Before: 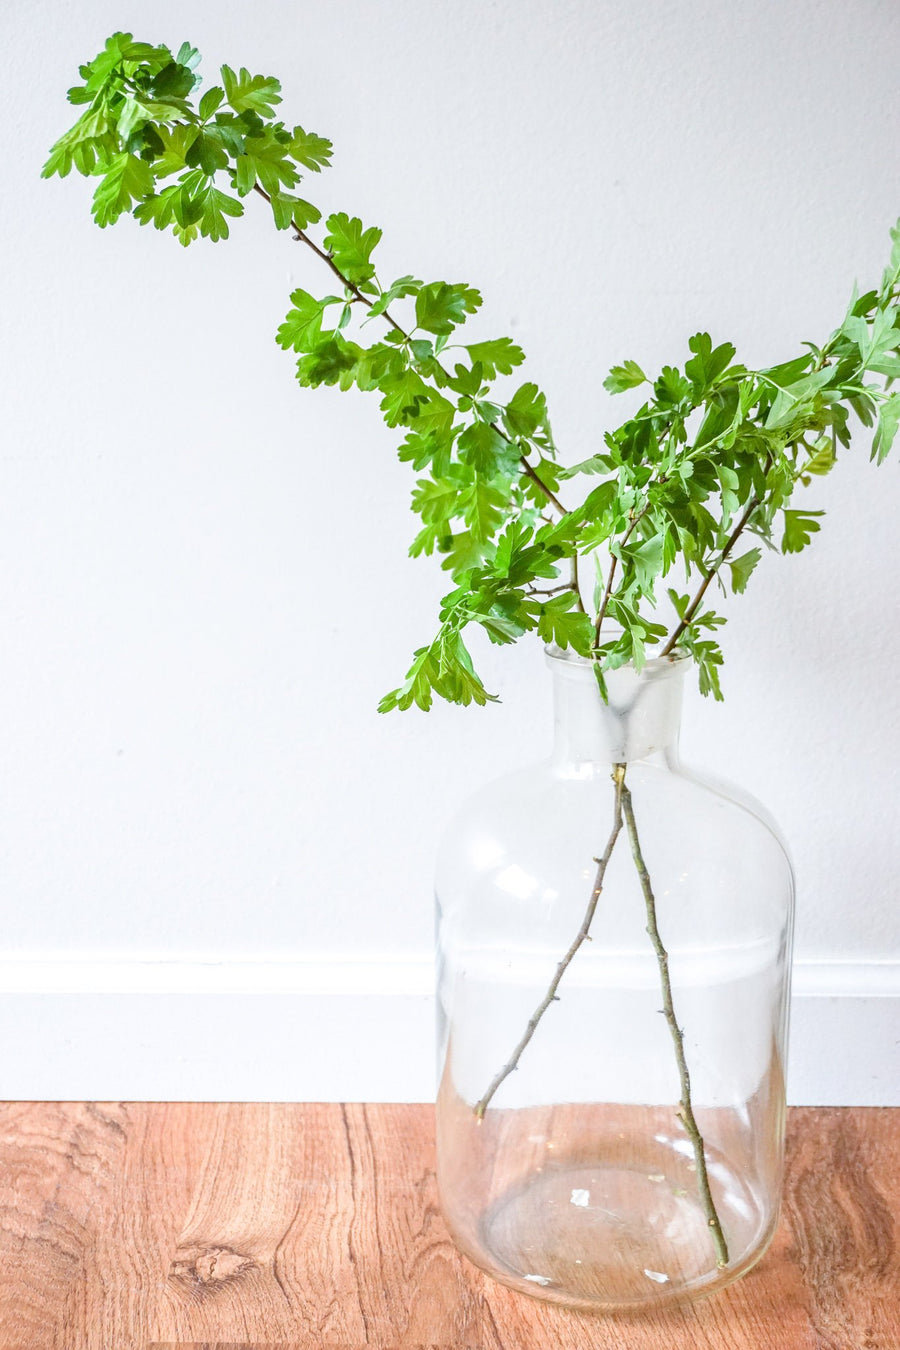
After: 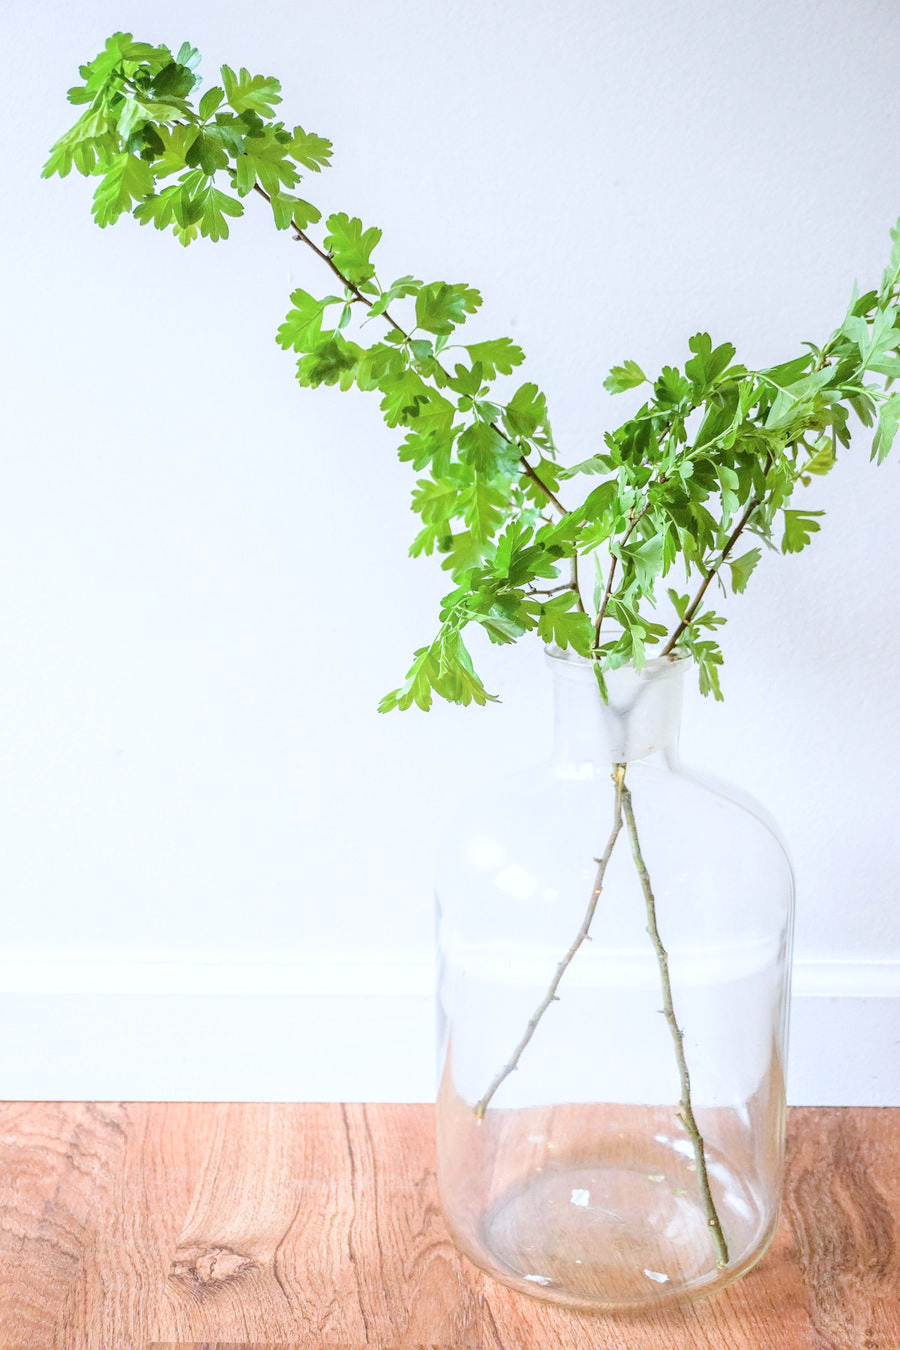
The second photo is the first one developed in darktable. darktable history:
shadows and highlights: shadows -70, highlights 35, soften with gaussian
white balance: red 0.976, blue 1.04
